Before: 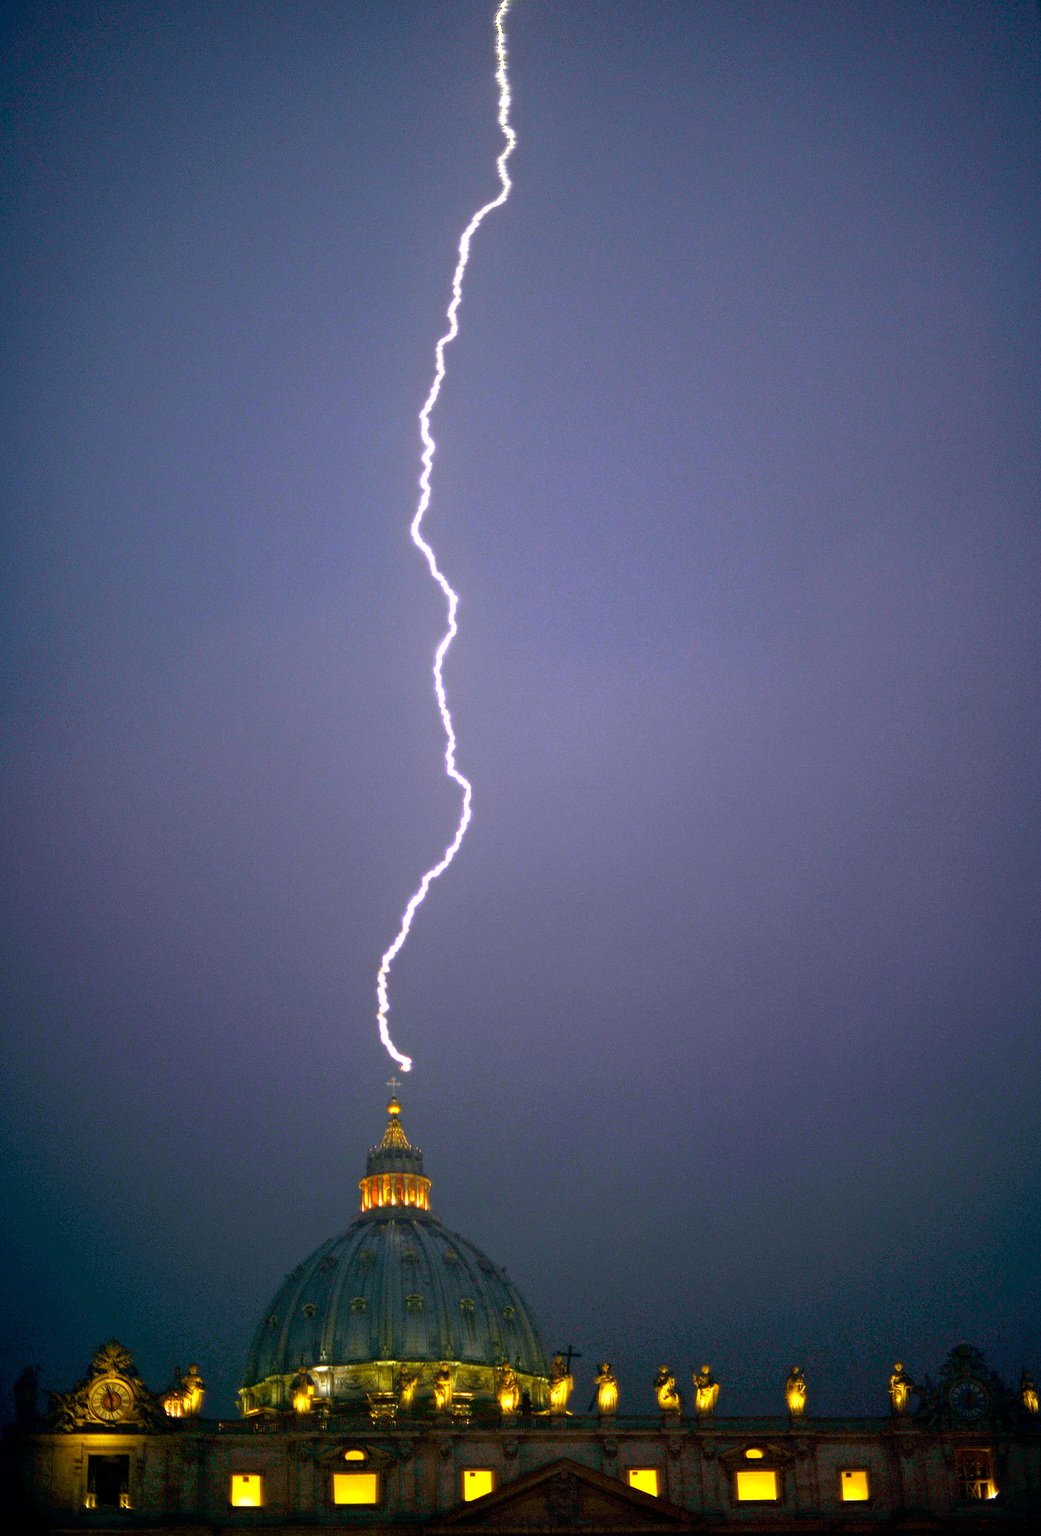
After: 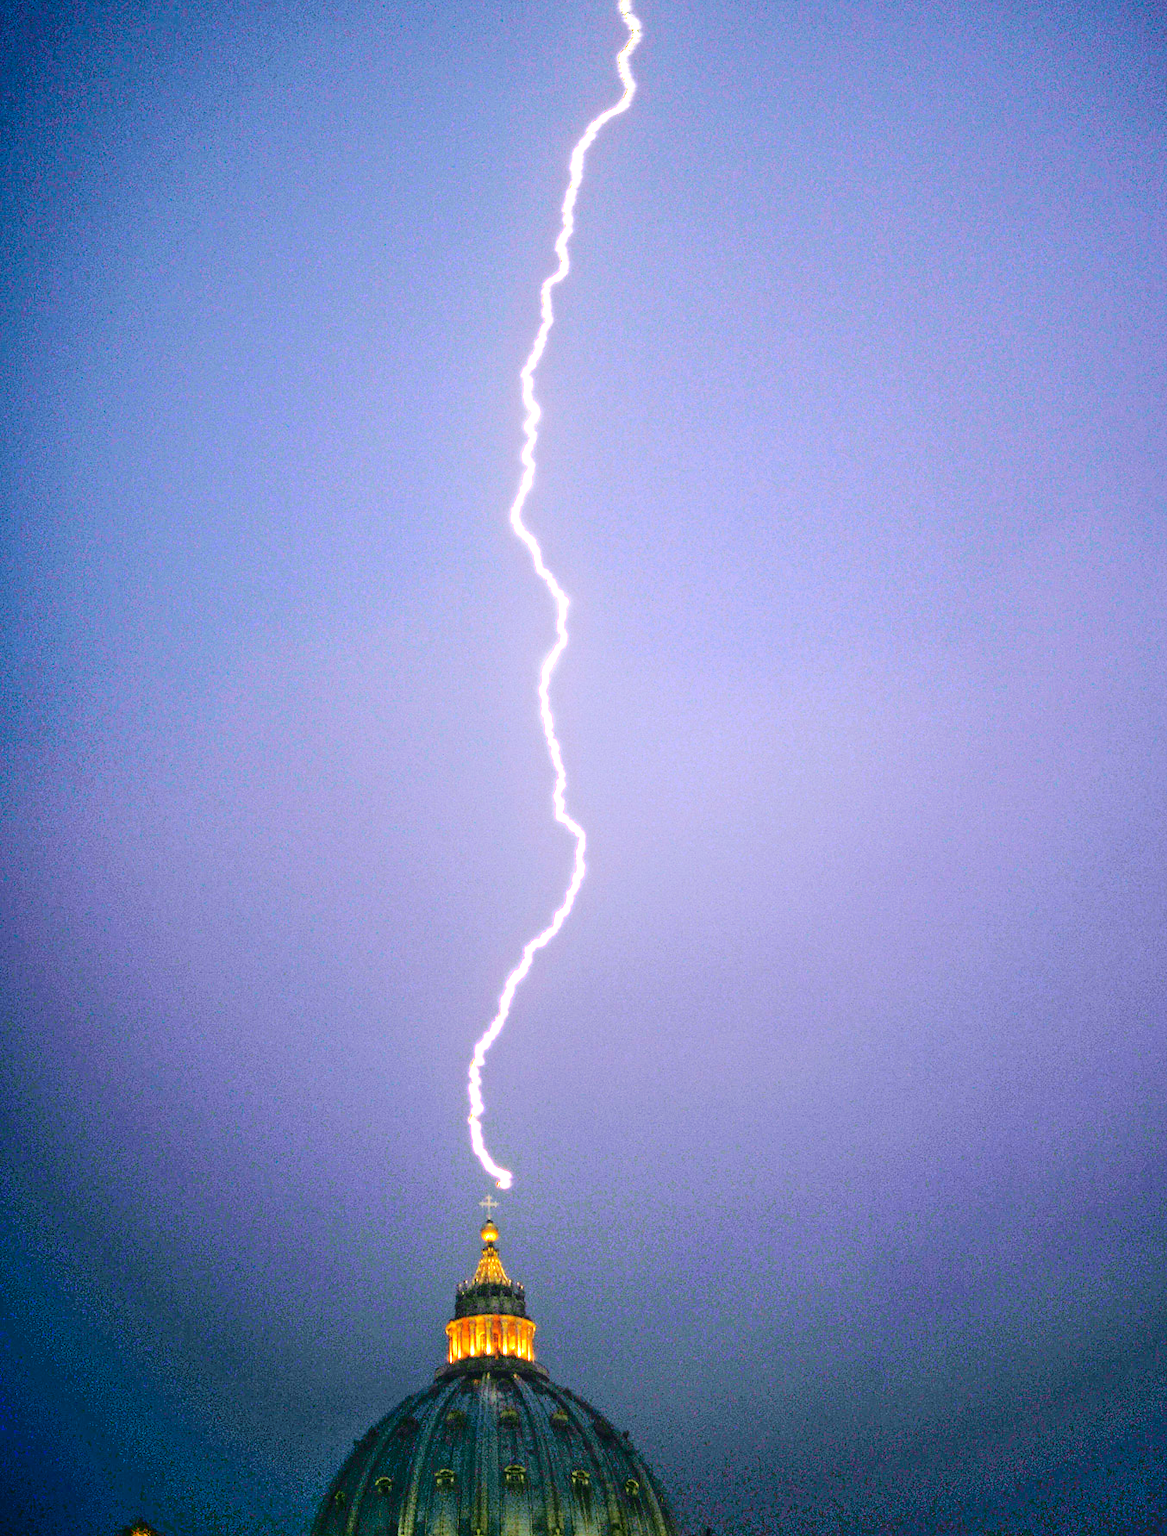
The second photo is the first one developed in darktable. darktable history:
base curve: curves: ch0 [(0, 0) (0.036, 0.025) (0.121, 0.166) (0.206, 0.329) (0.605, 0.79) (1, 1)], preserve colors none
shadows and highlights: radius 44.78, white point adjustment 6.64, compress 79.65%, highlights color adjustment 78.42%, soften with gaussian
crop: top 7.49%, right 9.717%, bottom 11.943%
tone curve: curves: ch0 [(0, 0.01) (0.052, 0.045) (0.136, 0.133) (0.275, 0.35) (0.43, 0.54) (0.676, 0.751) (0.89, 0.919) (1, 1)]; ch1 [(0, 0) (0.094, 0.081) (0.285, 0.299) (0.385, 0.403) (0.447, 0.429) (0.495, 0.496) (0.544, 0.552) (0.589, 0.612) (0.722, 0.728) (1, 1)]; ch2 [(0, 0) (0.257, 0.217) (0.43, 0.421) (0.498, 0.507) (0.531, 0.544) (0.56, 0.579) (0.625, 0.642) (1, 1)], color space Lab, independent channels, preserve colors none
